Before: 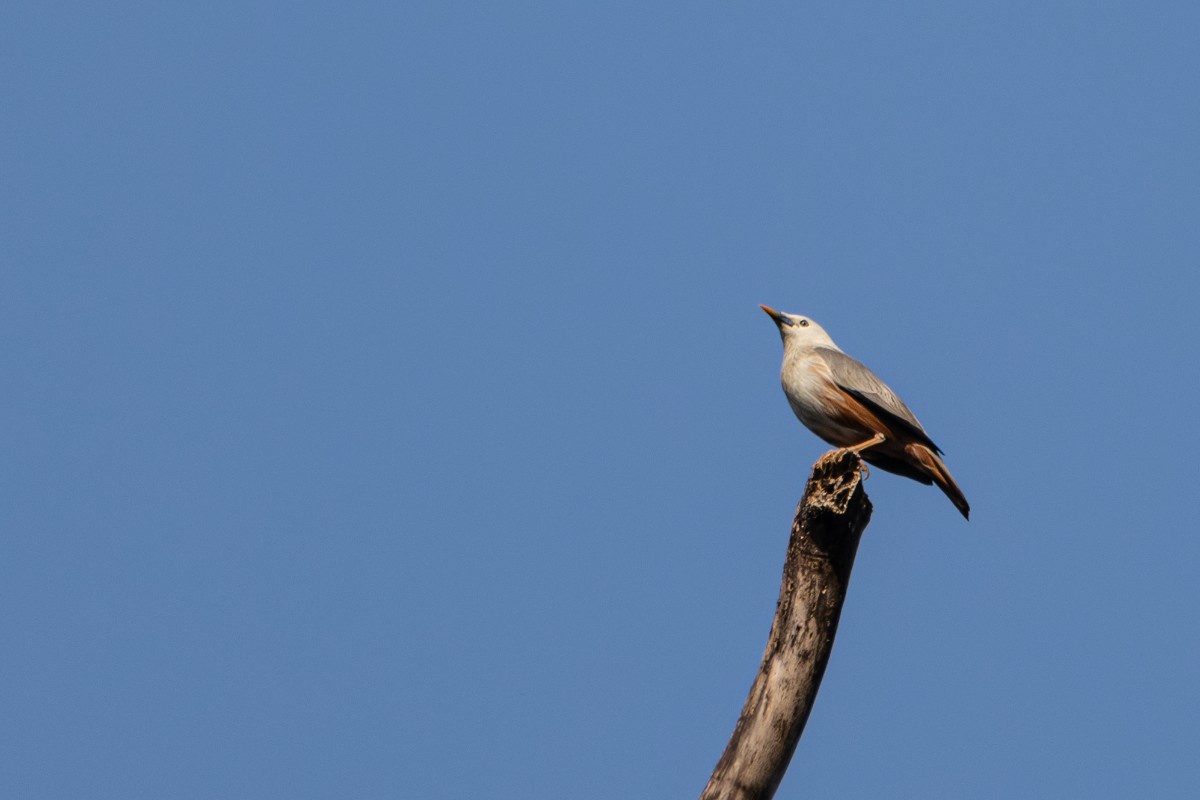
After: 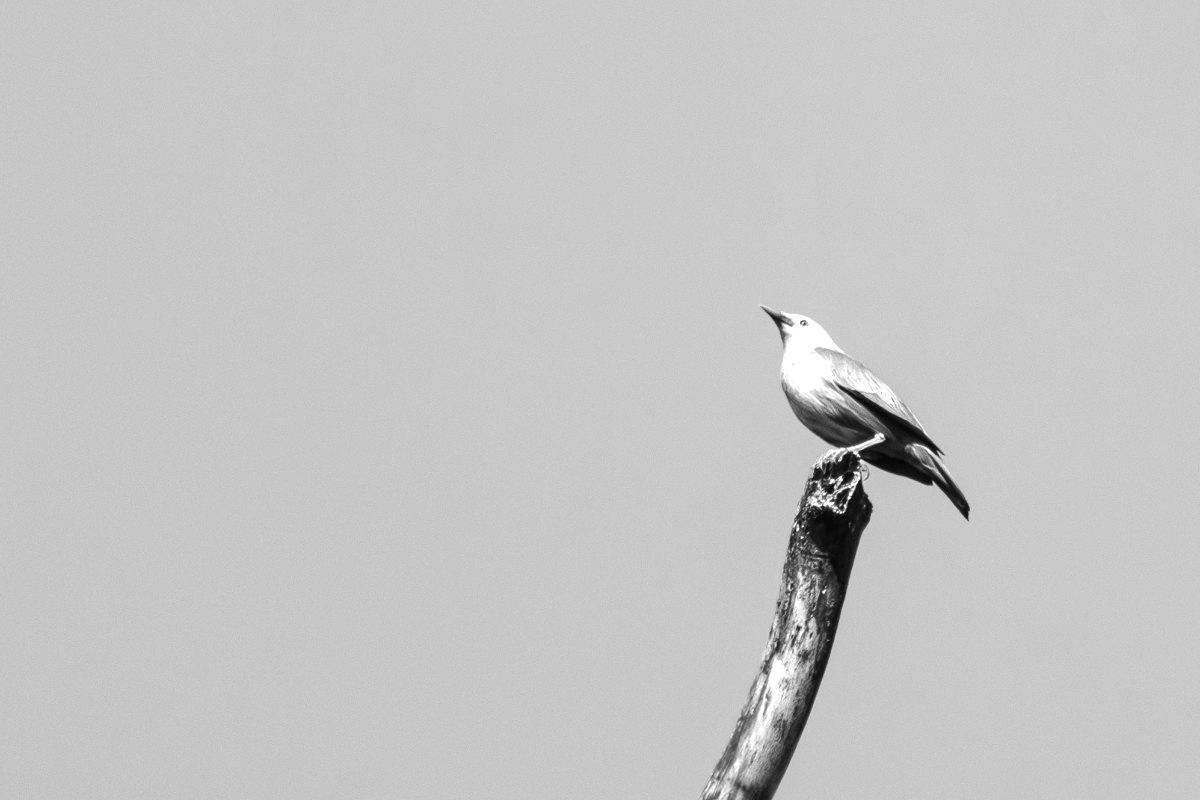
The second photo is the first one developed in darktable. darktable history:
exposure: black level correction 0, exposure 1.5 EV, compensate exposure bias true, compensate highlight preservation false
monochrome: on, module defaults
